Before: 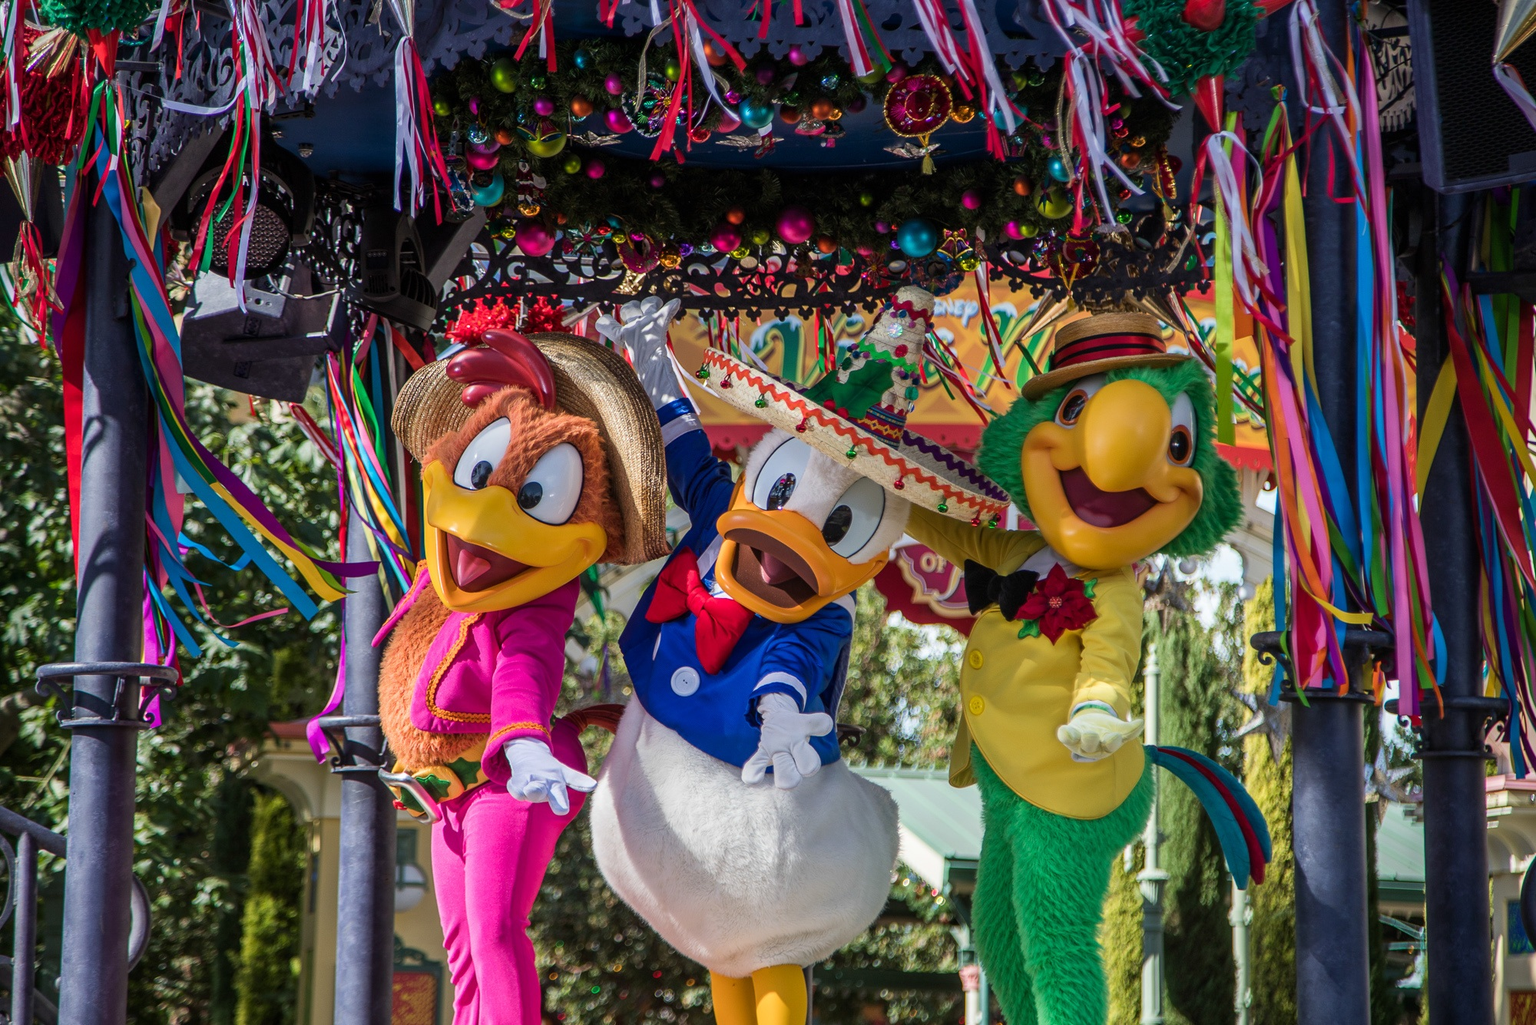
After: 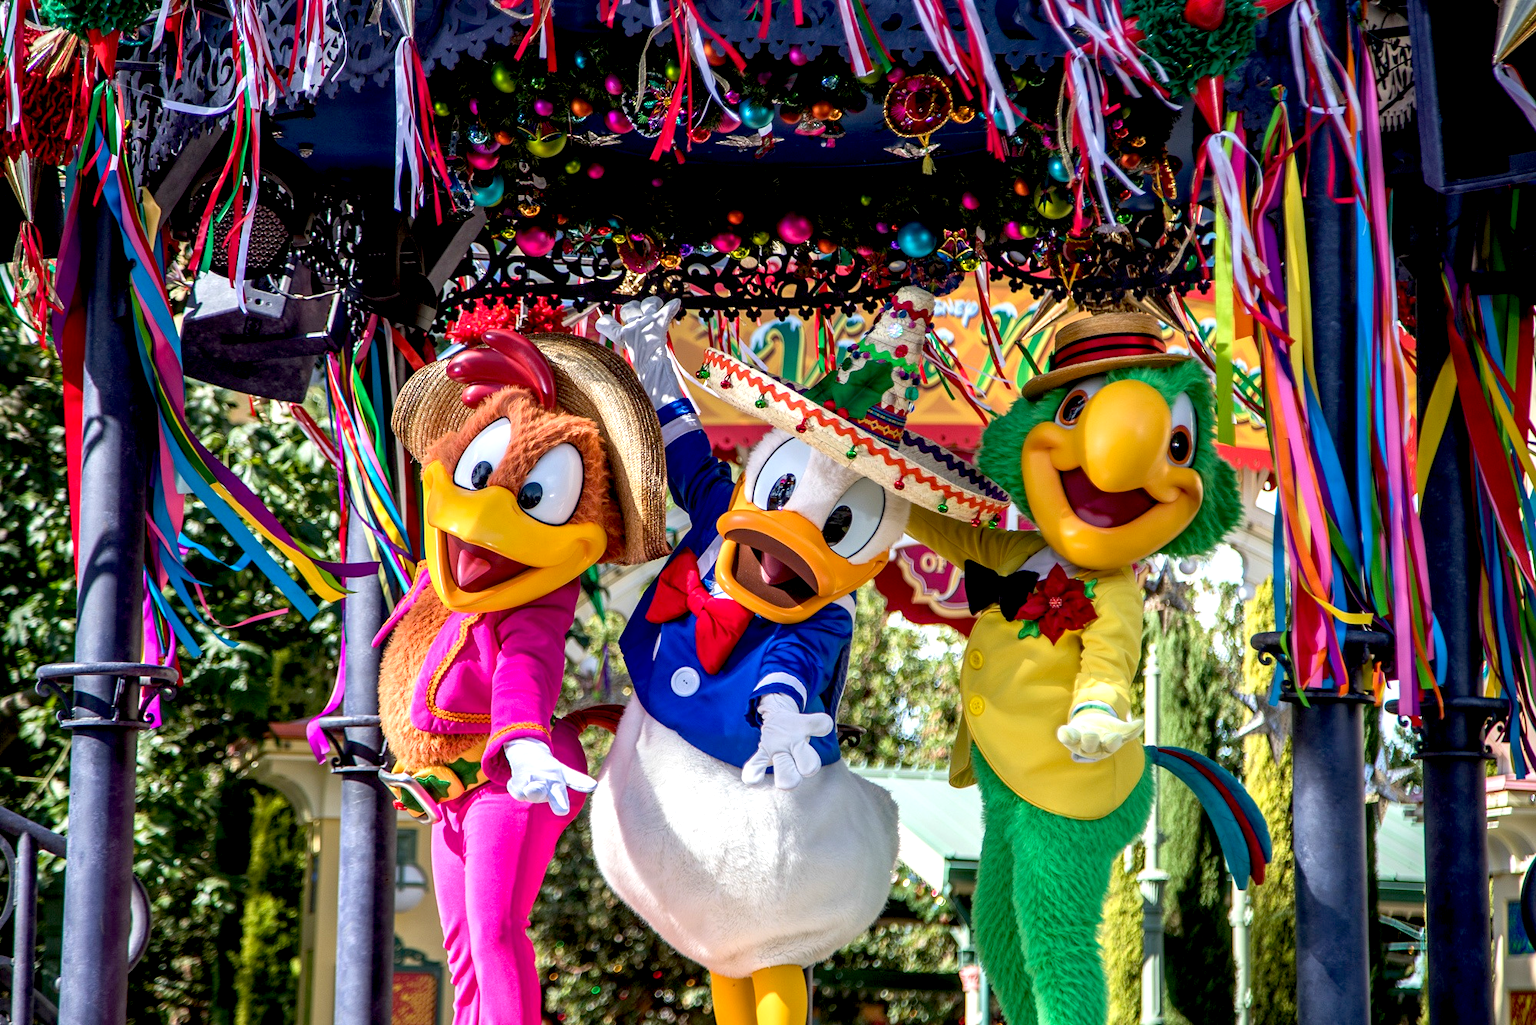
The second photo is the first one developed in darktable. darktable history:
exposure: black level correction 0.012, exposure 0.696 EV, compensate highlight preservation false
